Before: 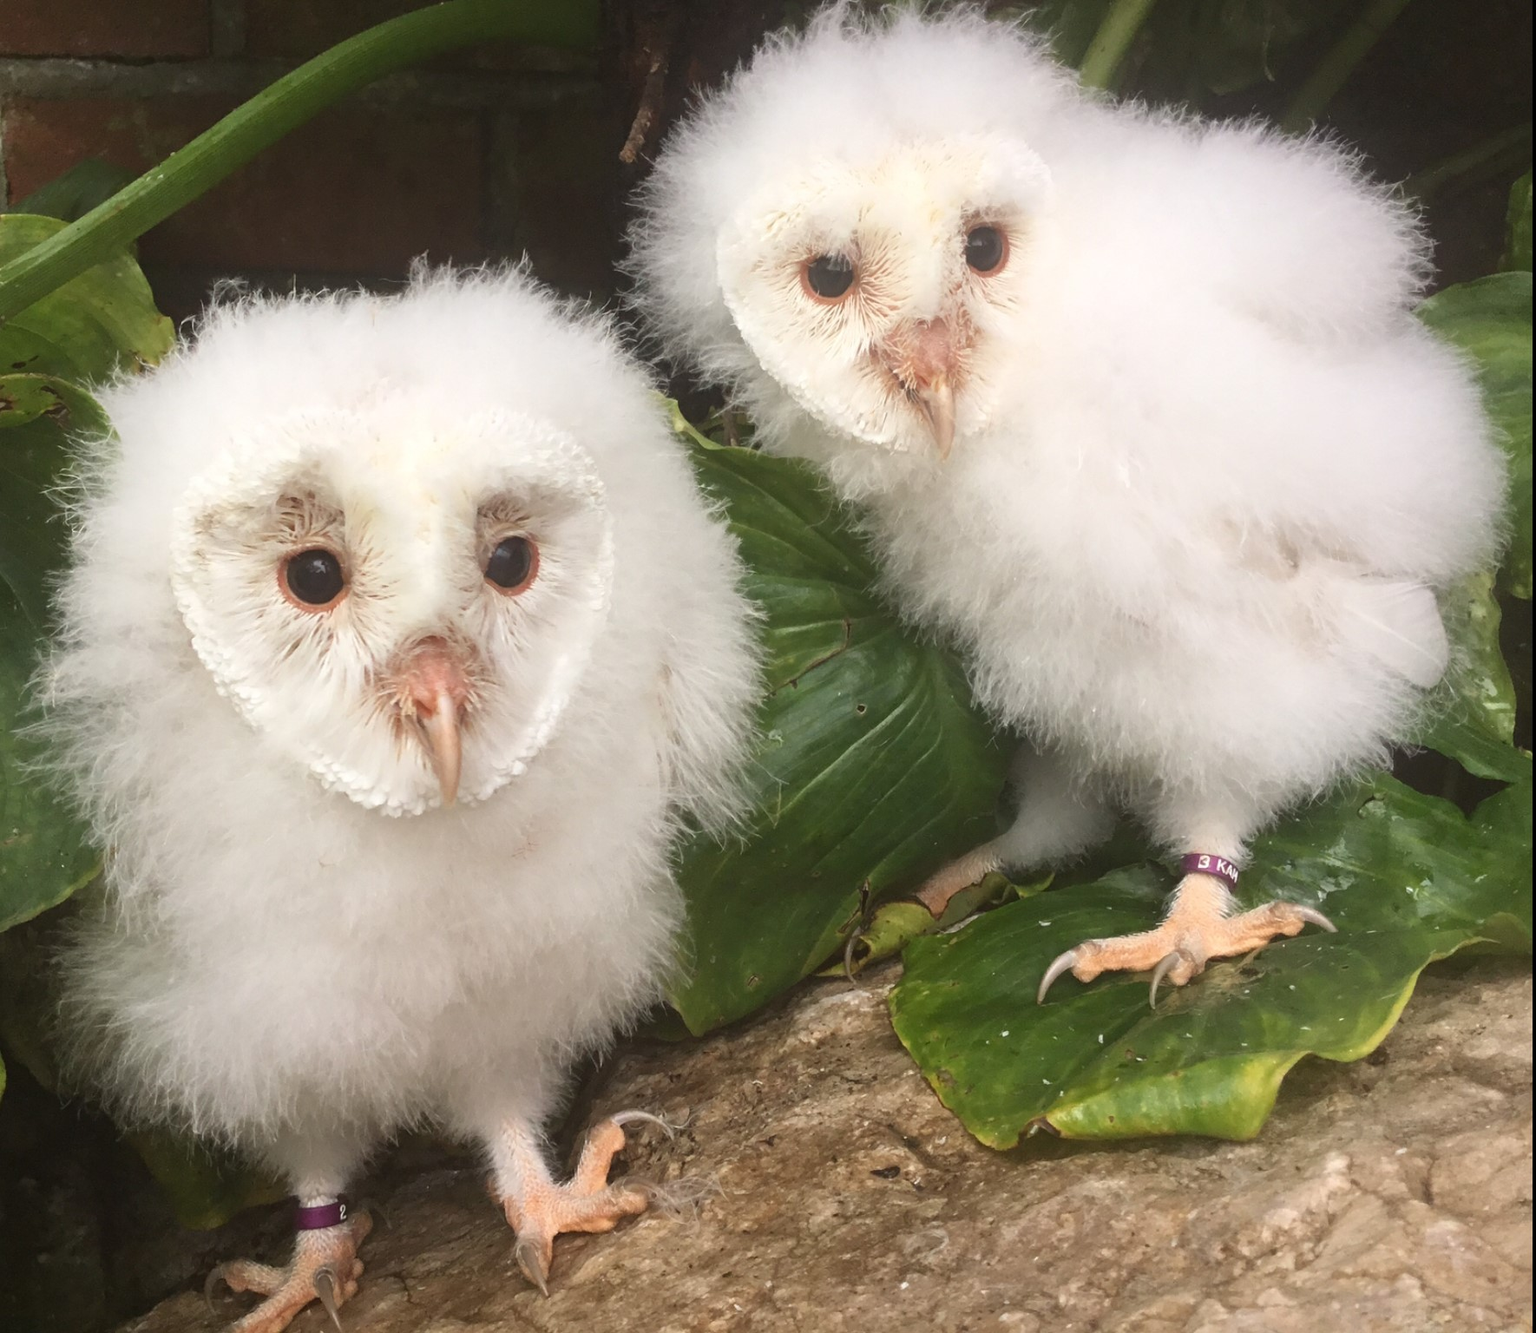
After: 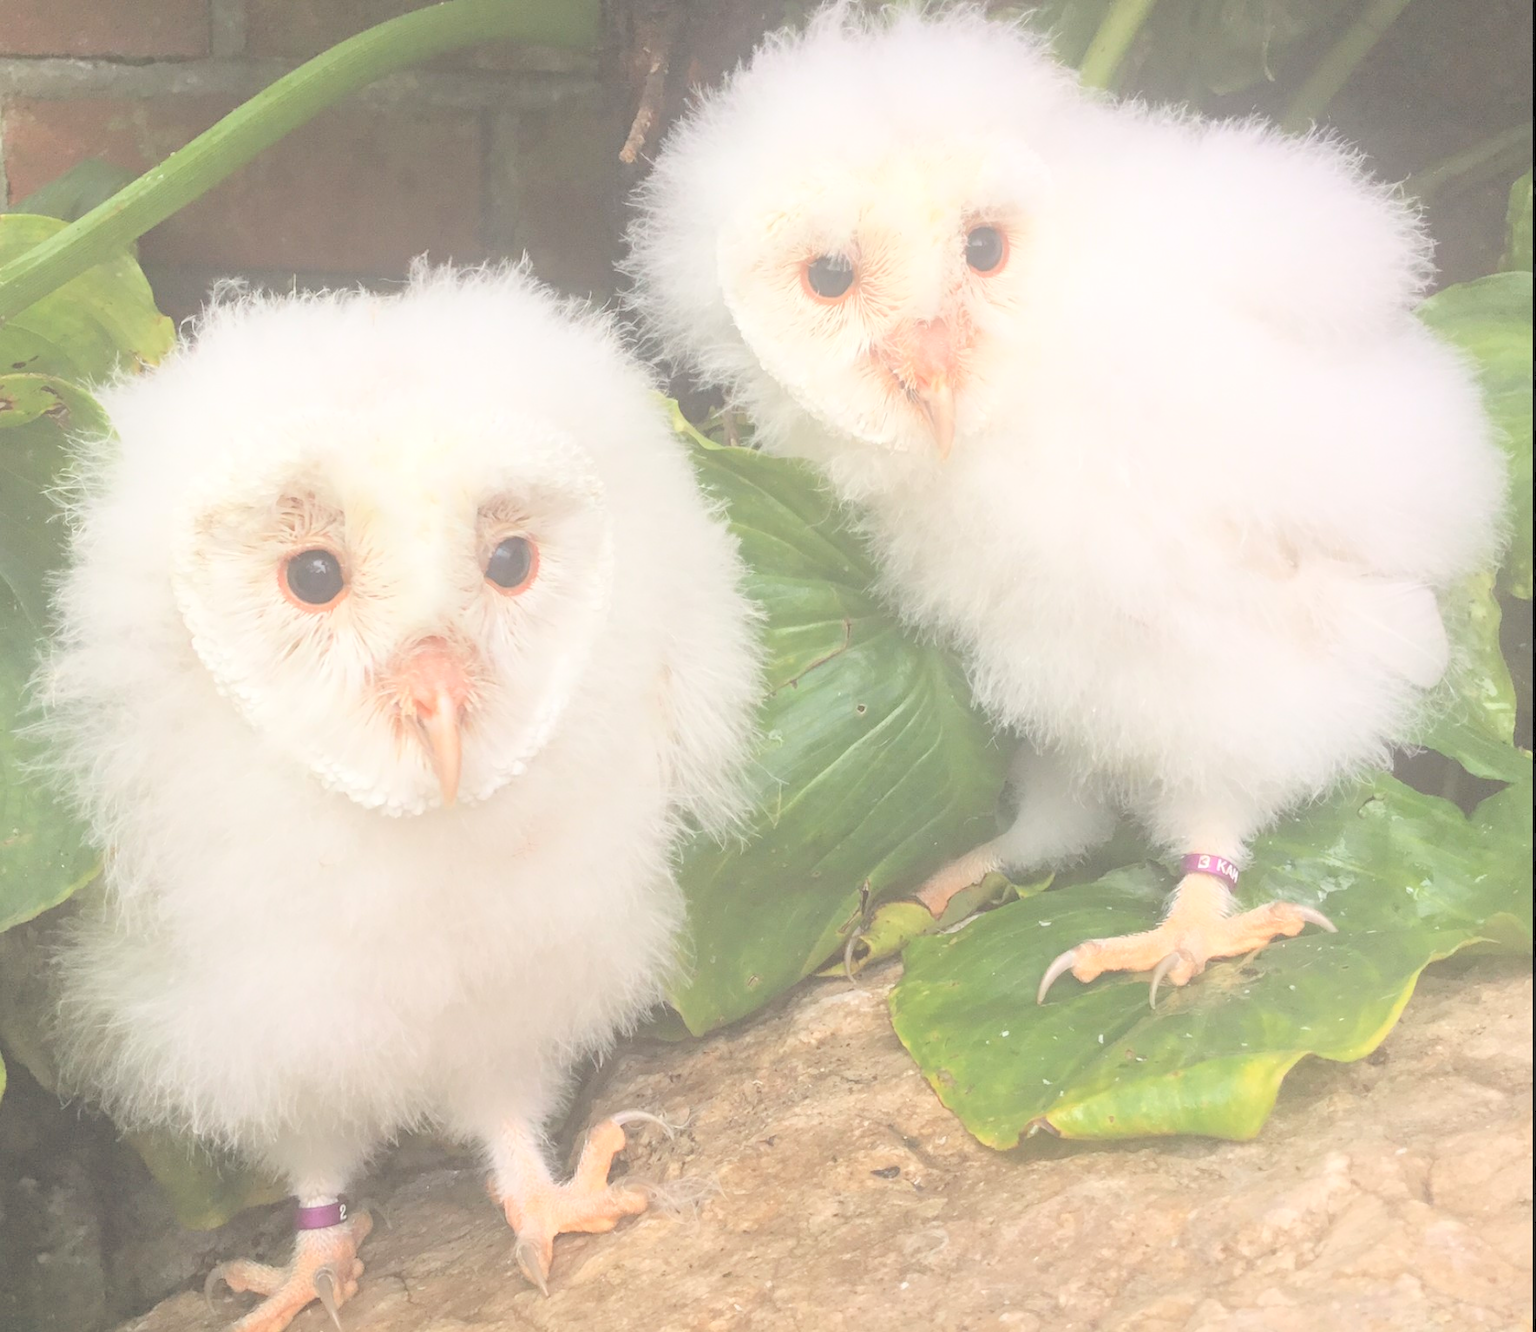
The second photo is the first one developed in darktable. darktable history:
contrast brightness saturation: brightness 0.985
